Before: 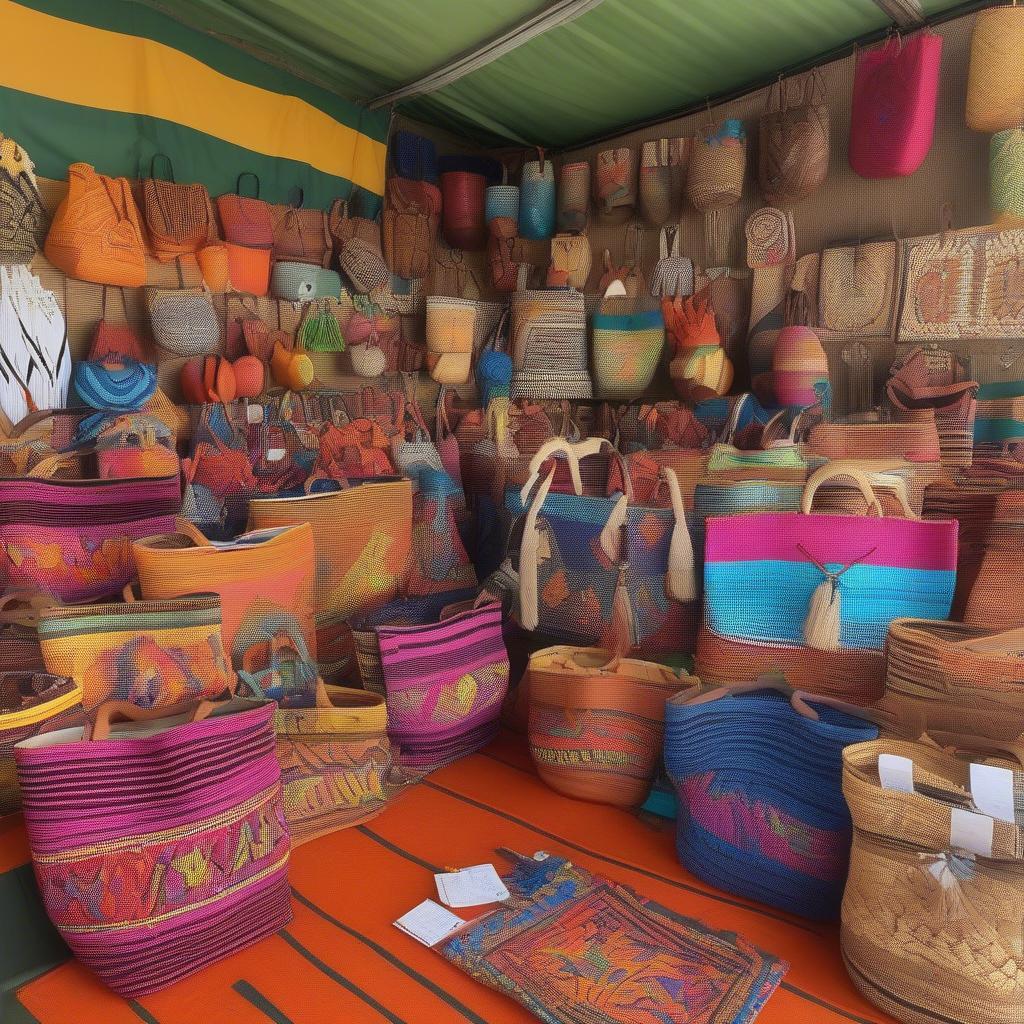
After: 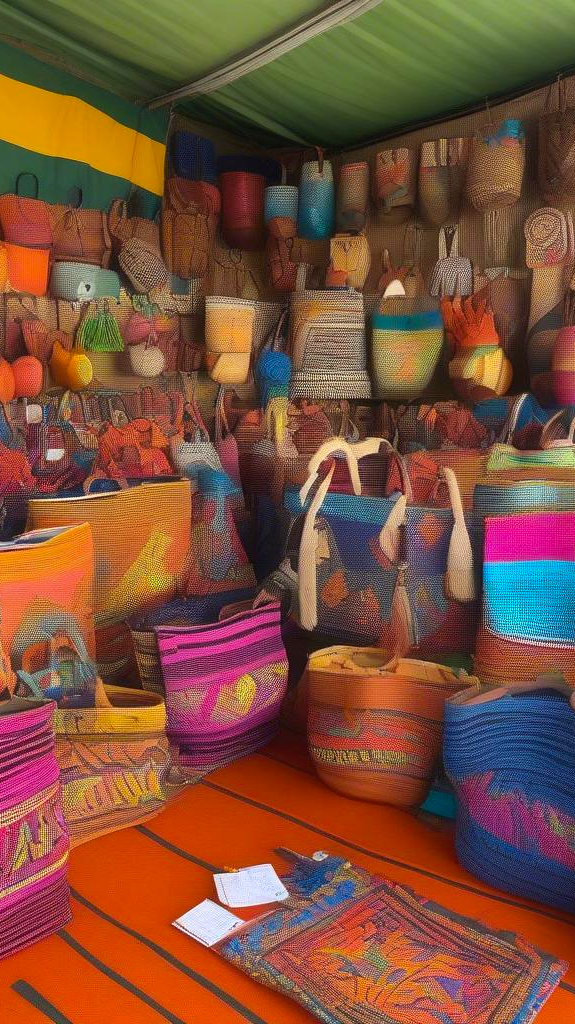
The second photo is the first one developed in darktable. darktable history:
color balance rgb: perceptual saturation grading › global saturation 9.568%, perceptual brilliance grading › highlights 10.231%, perceptual brilliance grading › mid-tones 5.502%, global vibrance 25.499%
crop: left 21.585%, right 22.252%
